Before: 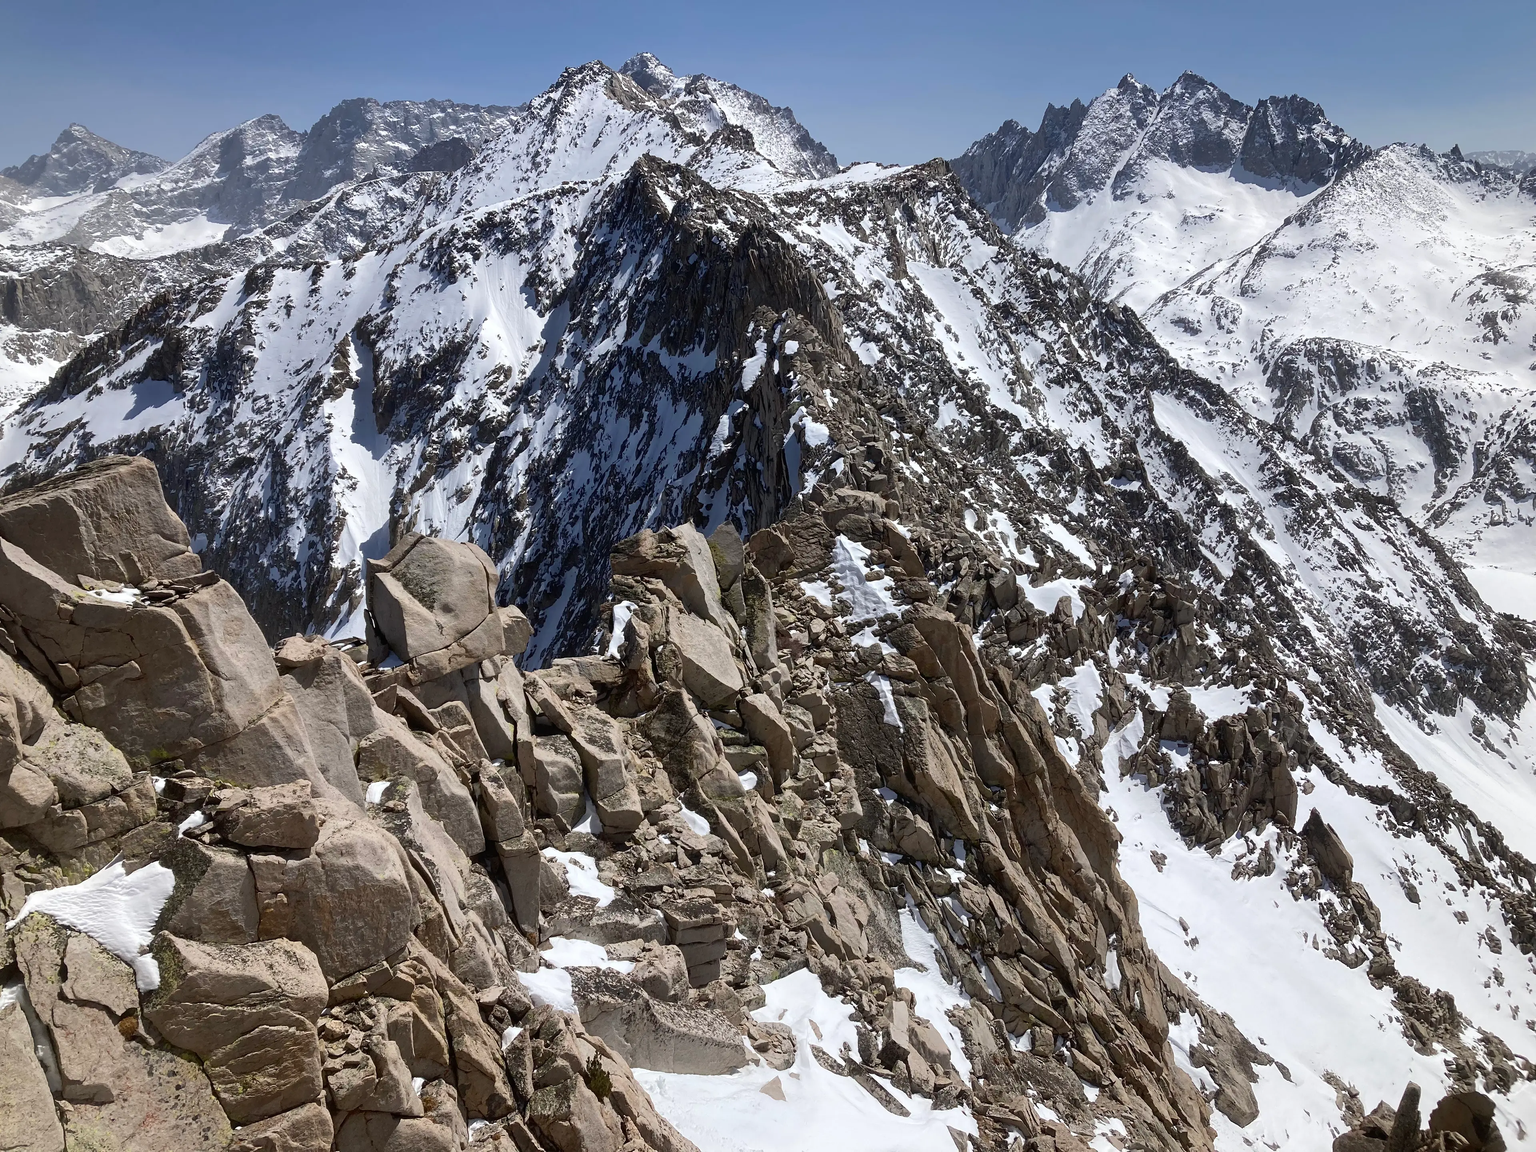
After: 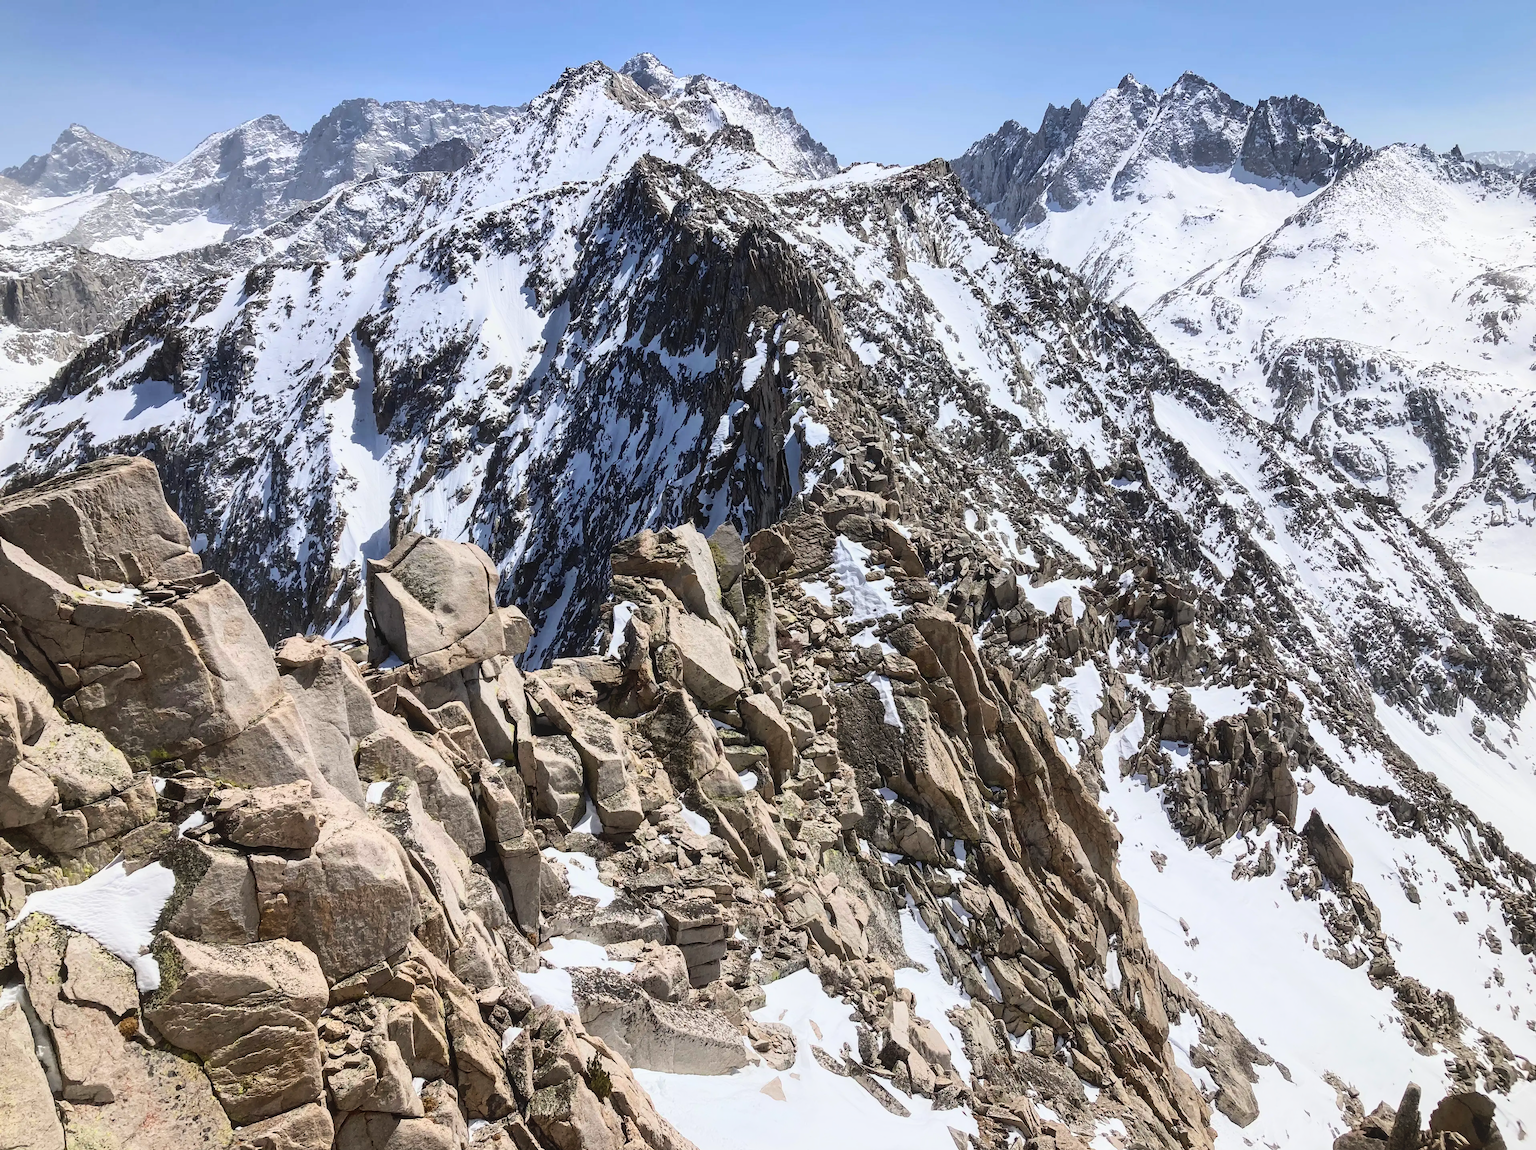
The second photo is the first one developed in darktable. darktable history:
crop: bottom 0.071%
base curve: curves: ch0 [(0, 0) (0.028, 0.03) (0.121, 0.232) (0.46, 0.748) (0.859, 0.968) (1, 1)]
local contrast: detail 109%
